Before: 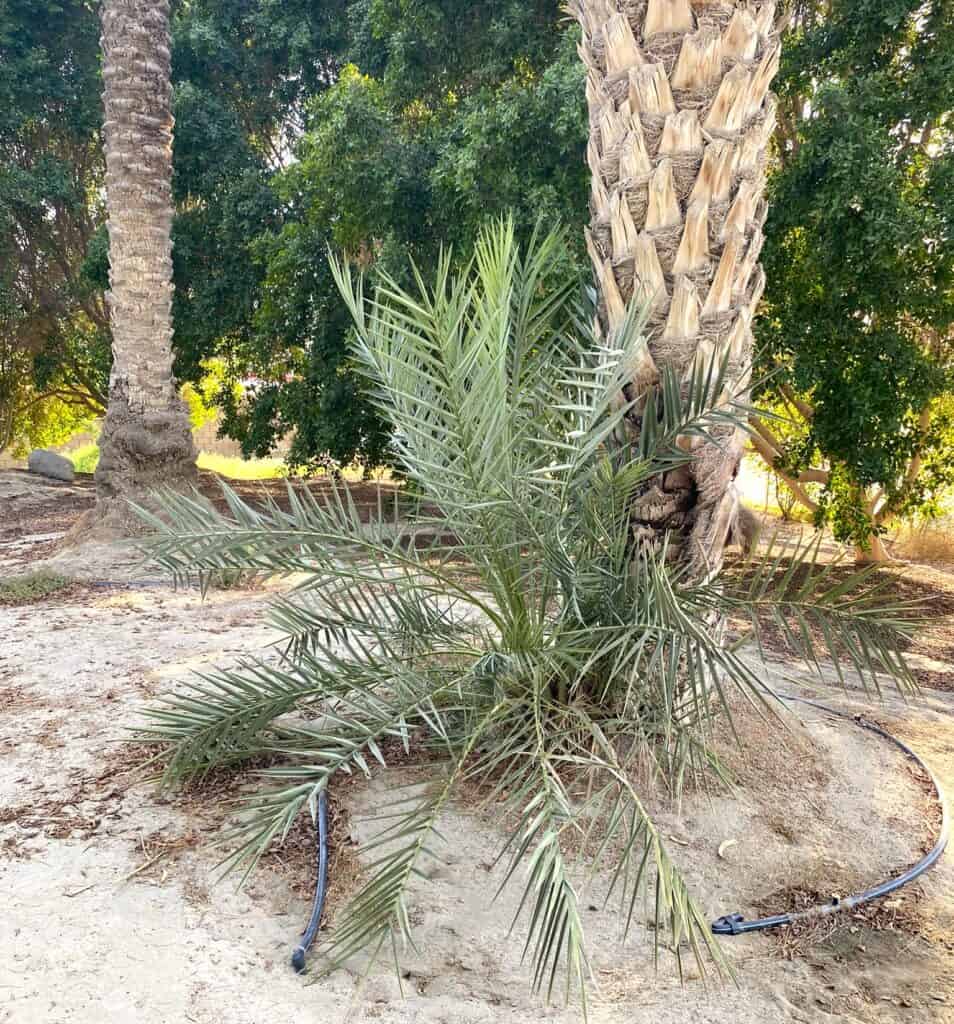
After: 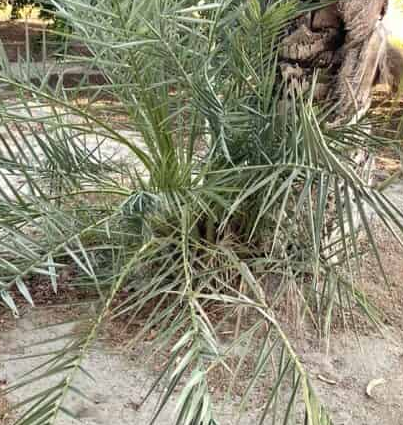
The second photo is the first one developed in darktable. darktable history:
crop: left 36.986%, top 45.035%, right 20.697%, bottom 13.435%
